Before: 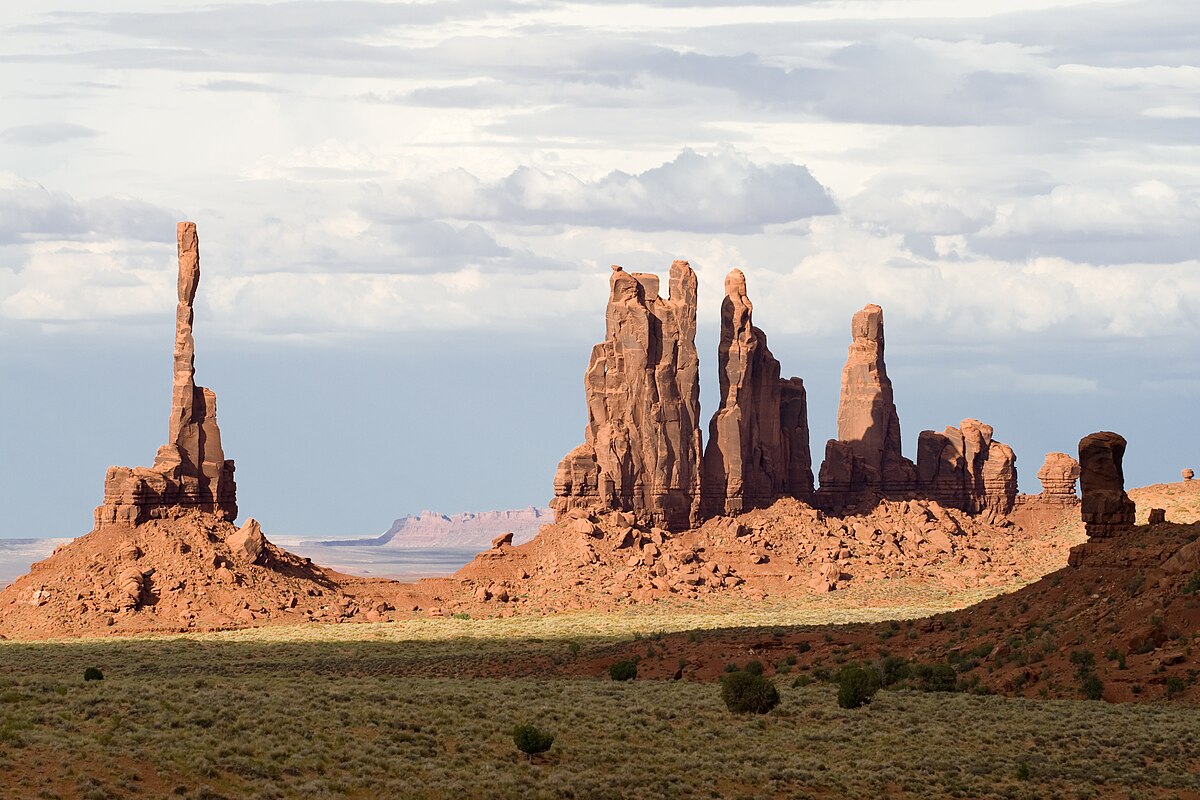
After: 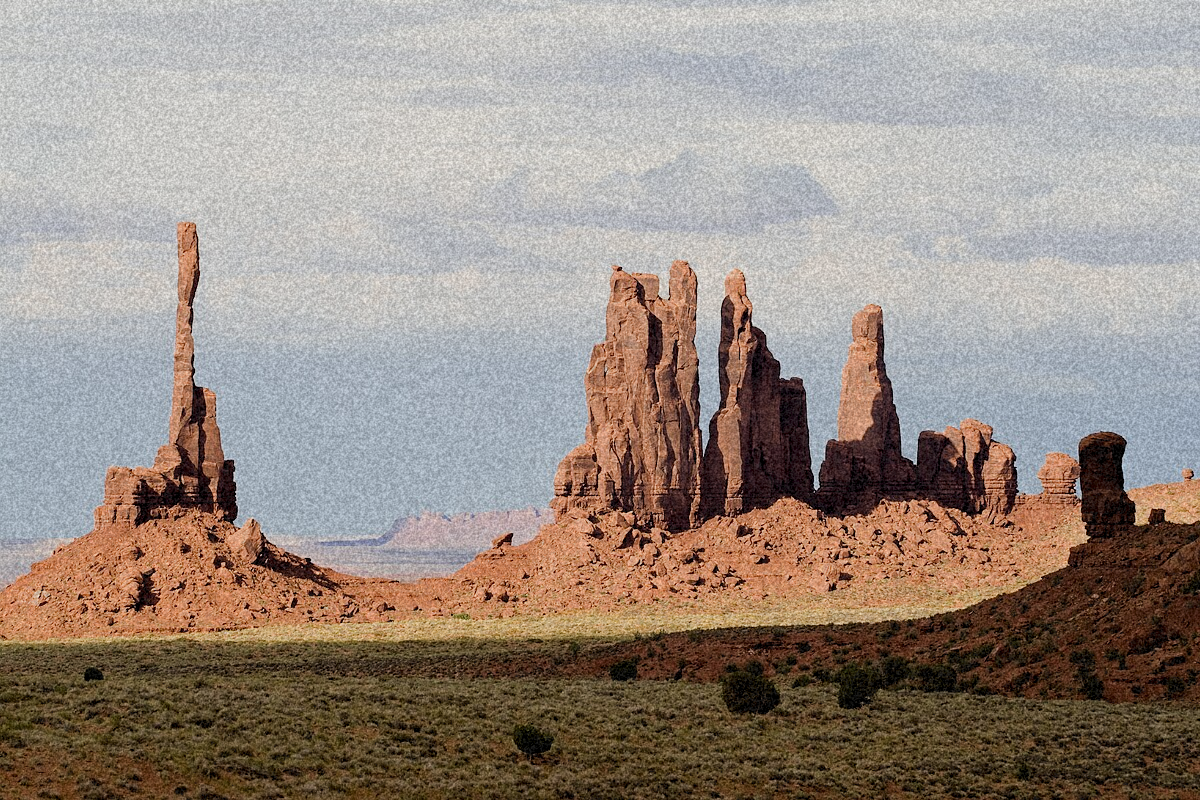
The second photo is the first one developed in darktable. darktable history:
grain: coarseness 46.9 ISO, strength 50.21%, mid-tones bias 0%
filmic rgb: black relative exposure -7.32 EV, white relative exposure 5.09 EV, hardness 3.2
